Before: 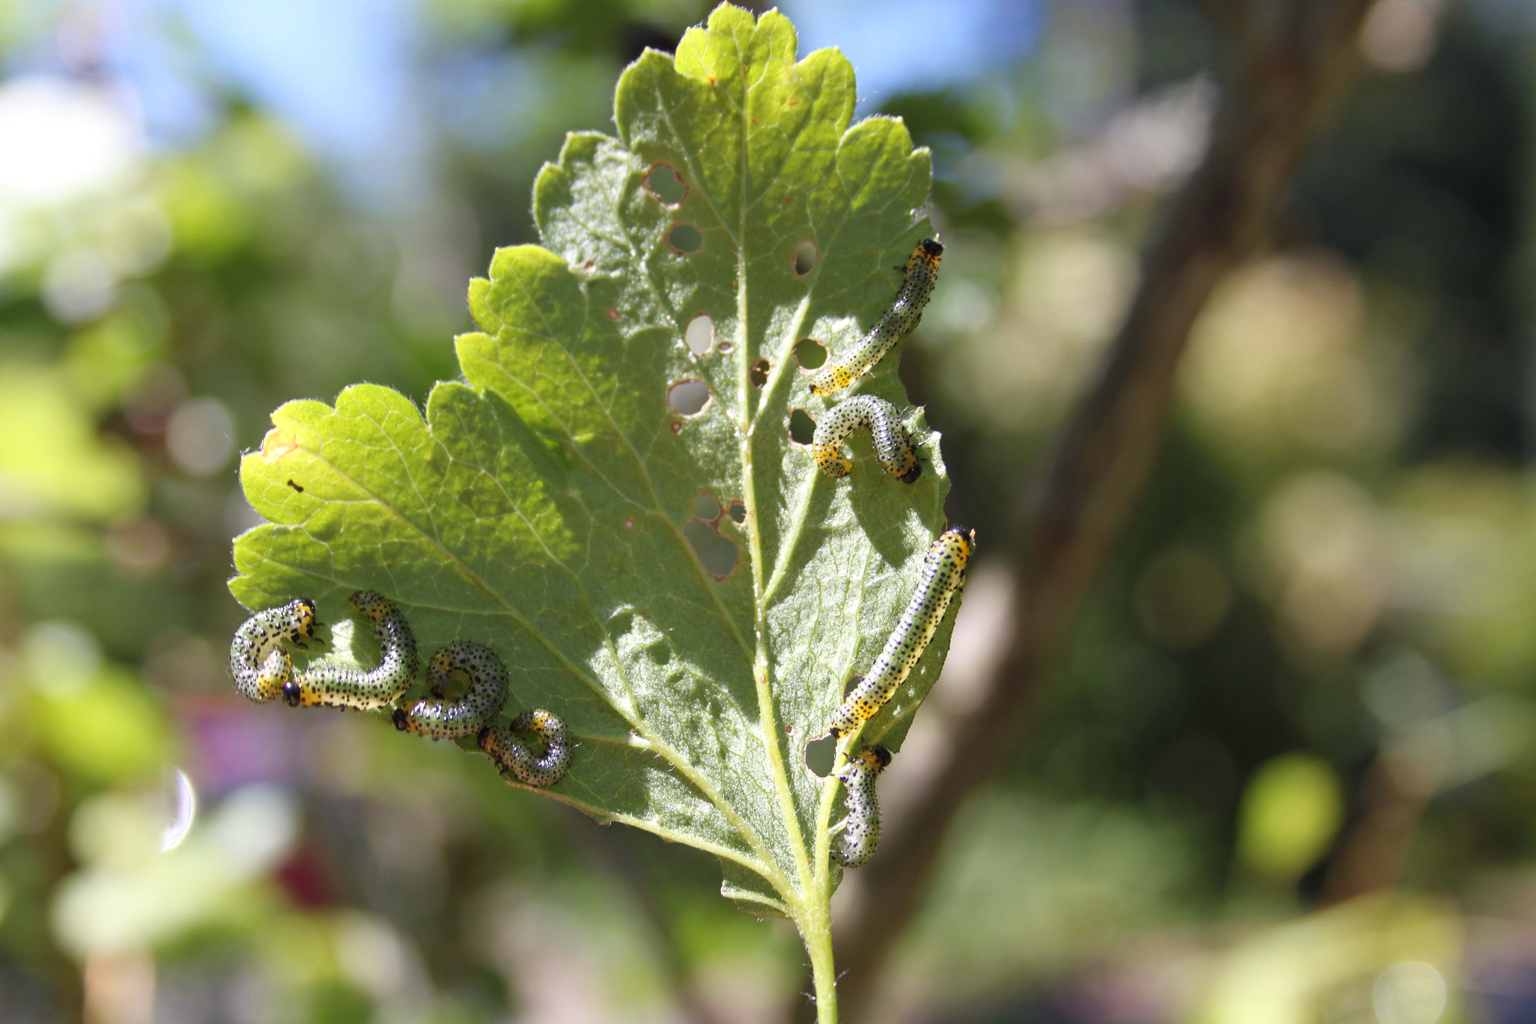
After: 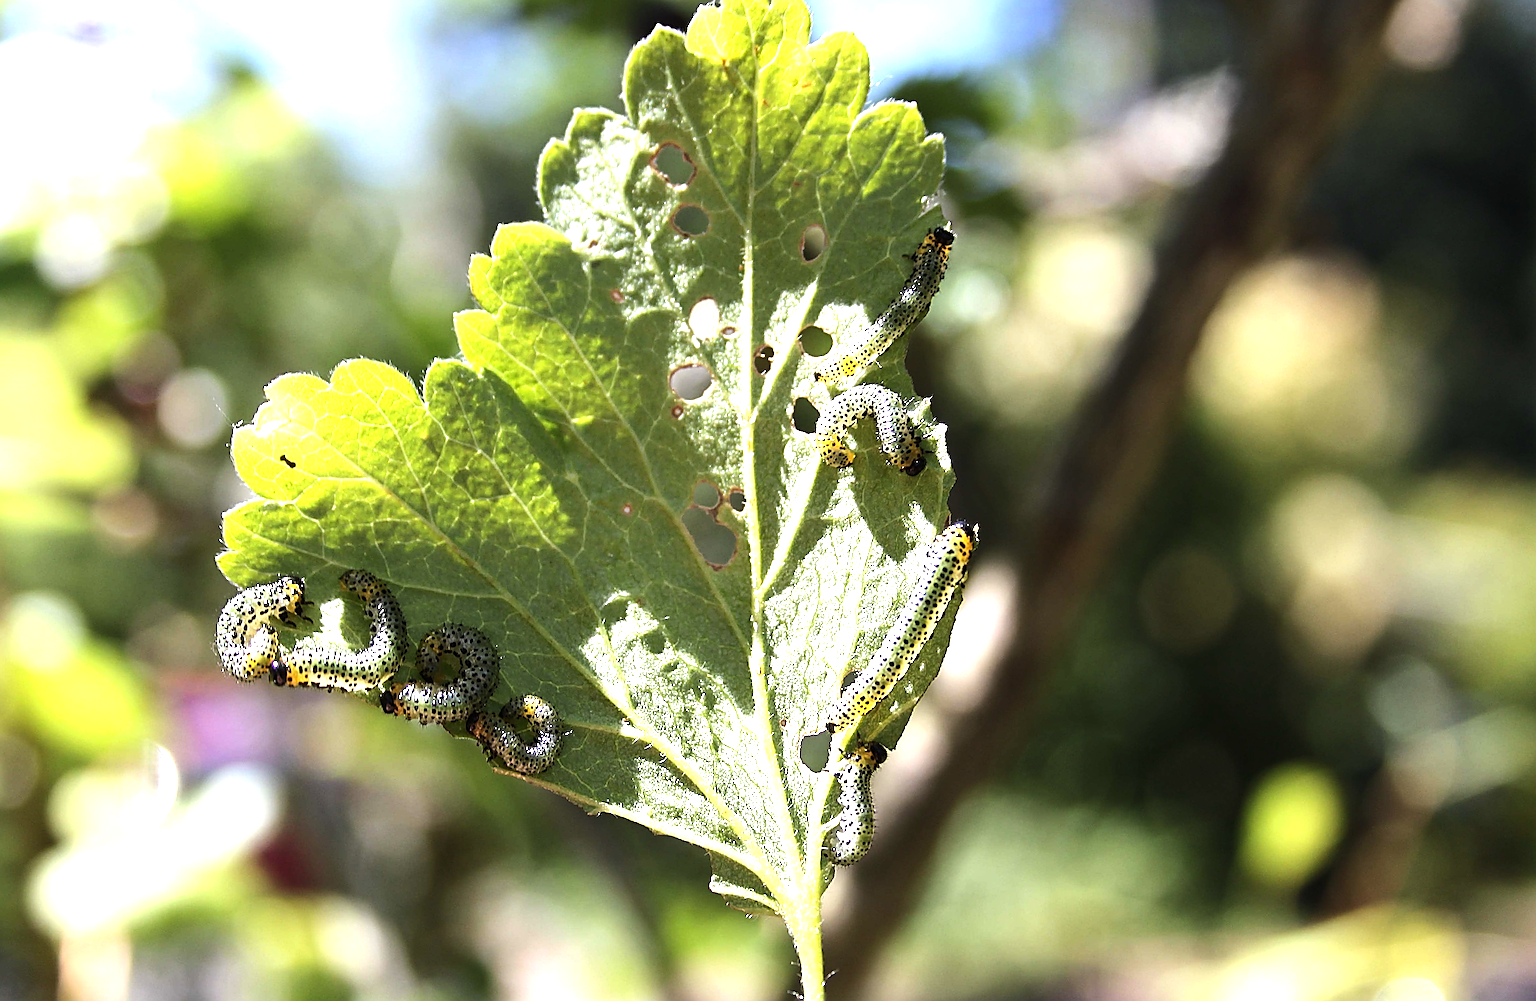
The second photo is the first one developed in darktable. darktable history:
rotate and perspective: rotation 1.57°, crop left 0.018, crop right 0.982, crop top 0.039, crop bottom 0.961
sharpen: radius 3.158, amount 1.731
exposure: exposure 0.217 EV, compensate highlight preservation false
tone equalizer: -8 EV -1.08 EV, -7 EV -1.01 EV, -6 EV -0.867 EV, -5 EV -0.578 EV, -3 EV 0.578 EV, -2 EV 0.867 EV, -1 EV 1.01 EV, +0 EV 1.08 EV, edges refinement/feathering 500, mask exposure compensation -1.57 EV, preserve details no
